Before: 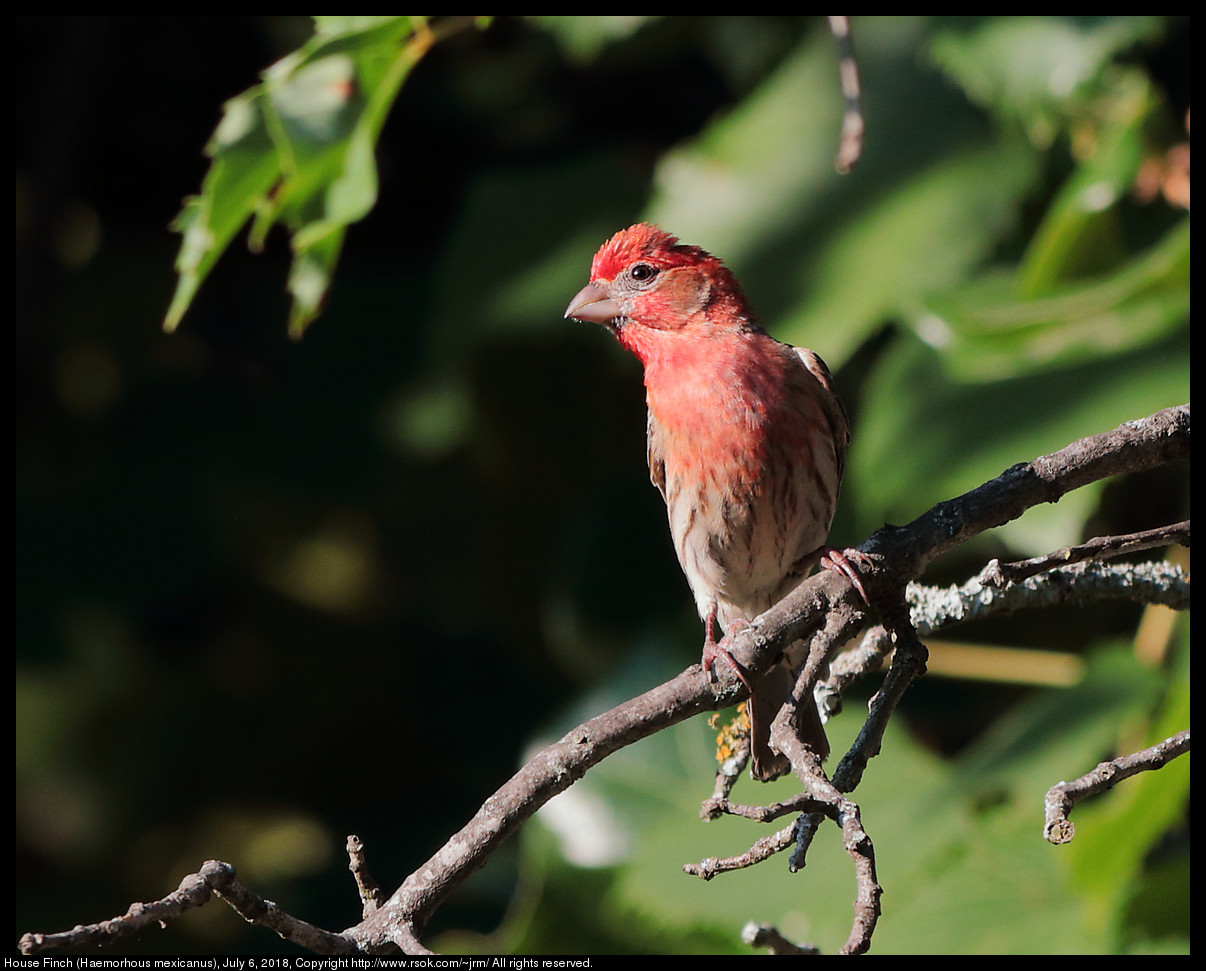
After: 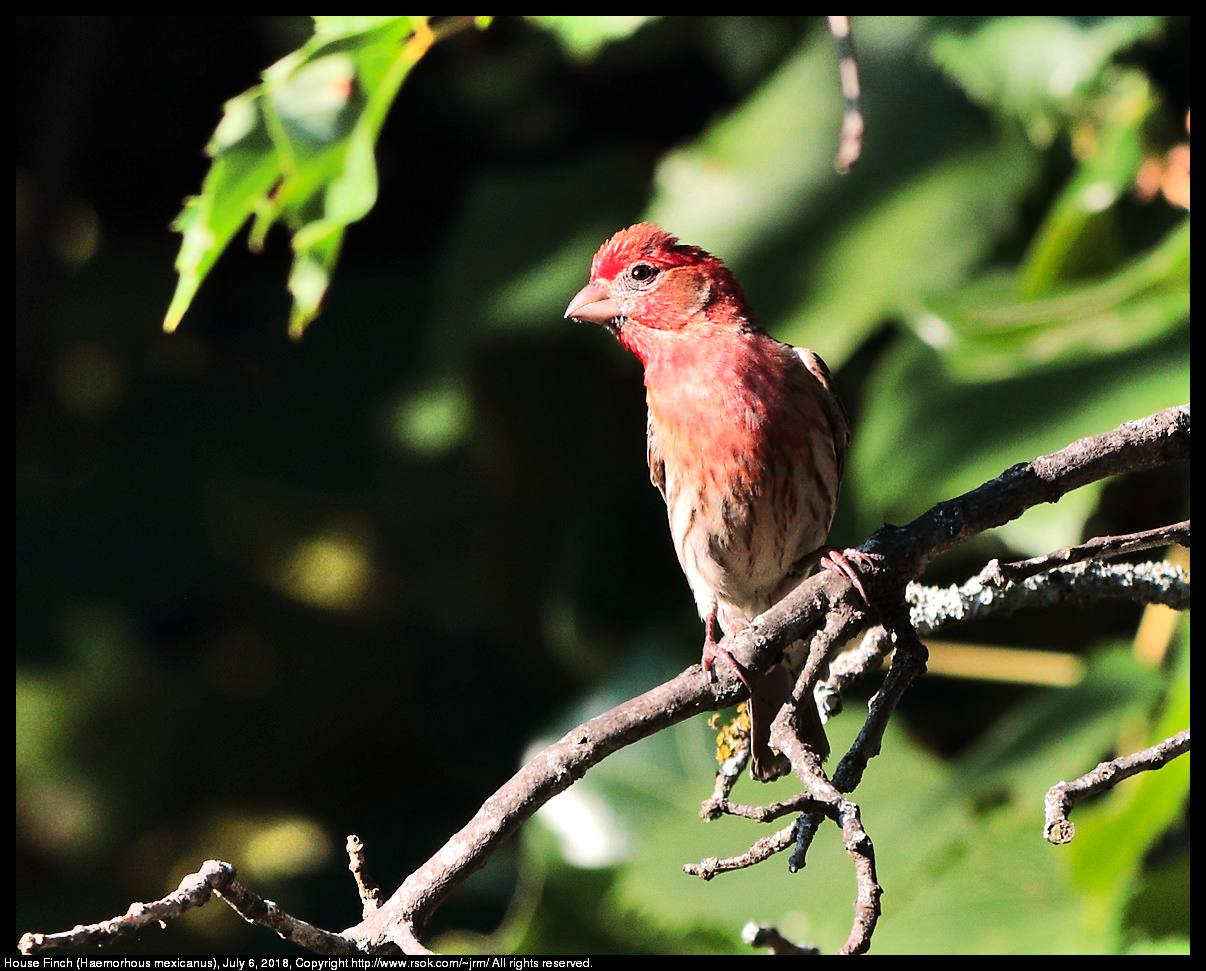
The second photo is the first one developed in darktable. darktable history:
shadows and highlights: shadows 60, soften with gaussian
tone equalizer: -8 EV -0.75 EV, -7 EV -0.7 EV, -6 EV -0.6 EV, -5 EV -0.4 EV, -3 EV 0.4 EV, -2 EV 0.6 EV, -1 EV 0.7 EV, +0 EV 0.75 EV, edges refinement/feathering 500, mask exposure compensation -1.57 EV, preserve details no
color contrast: green-magenta contrast 1.1, blue-yellow contrast 1.1, unbound 0
